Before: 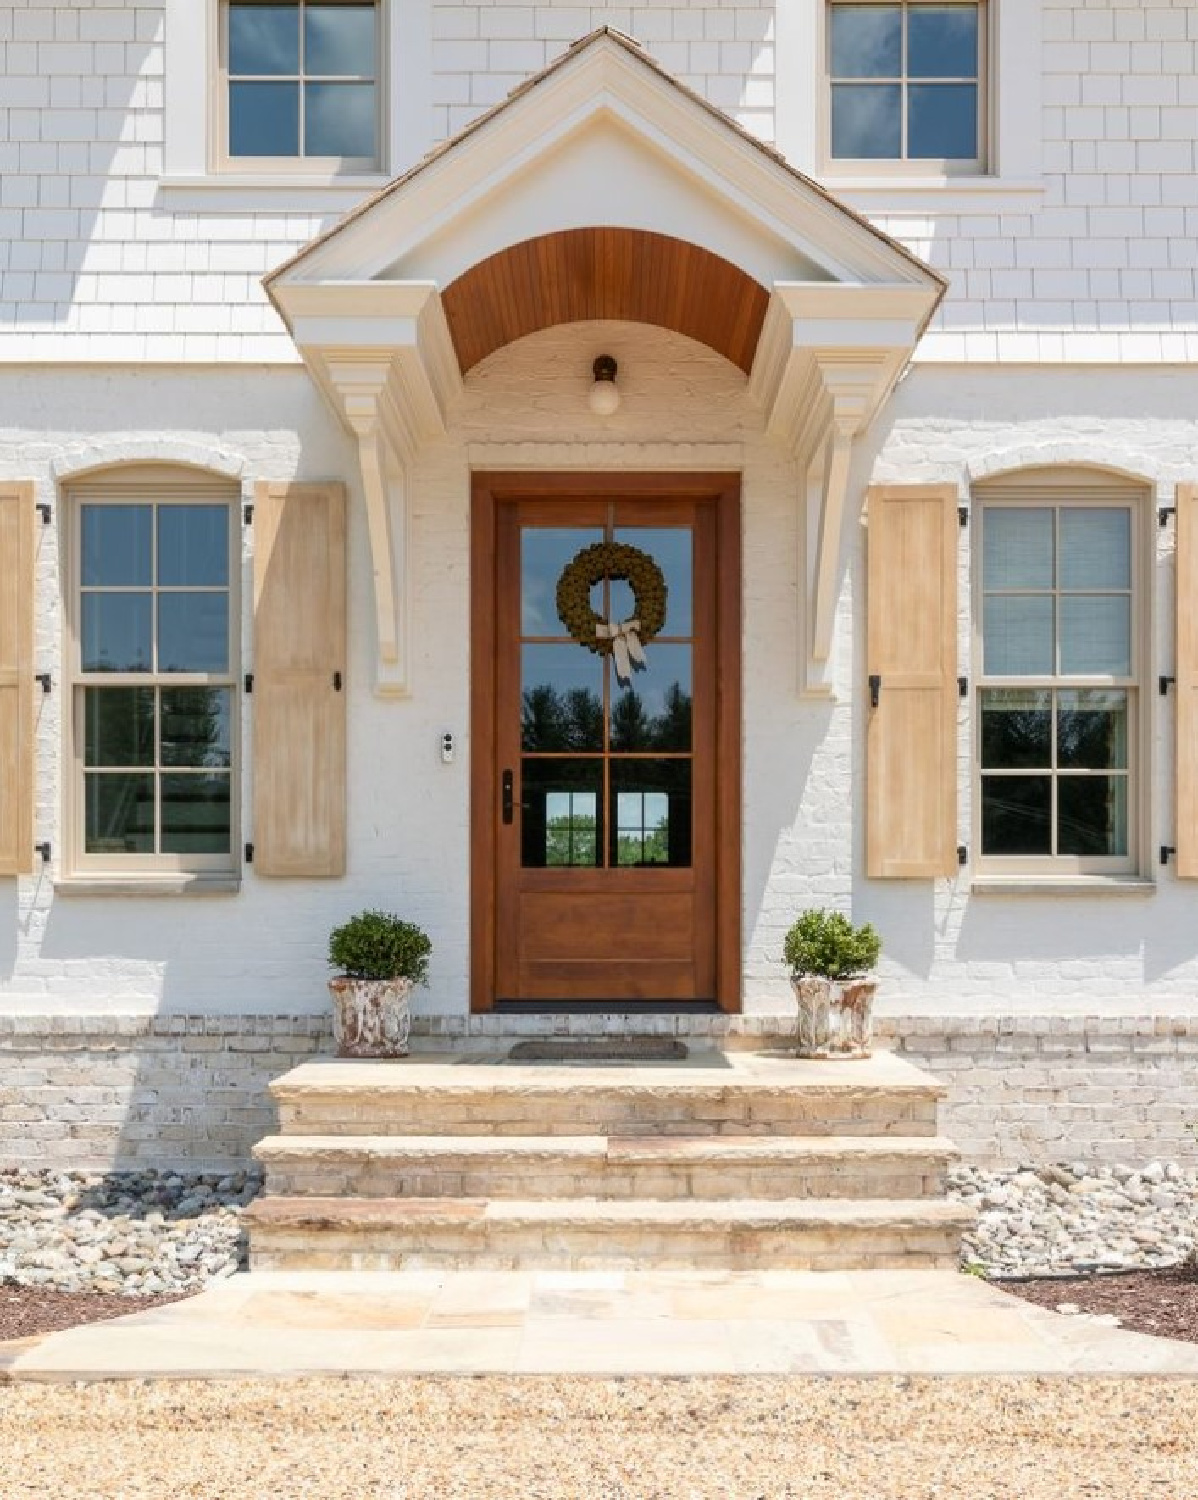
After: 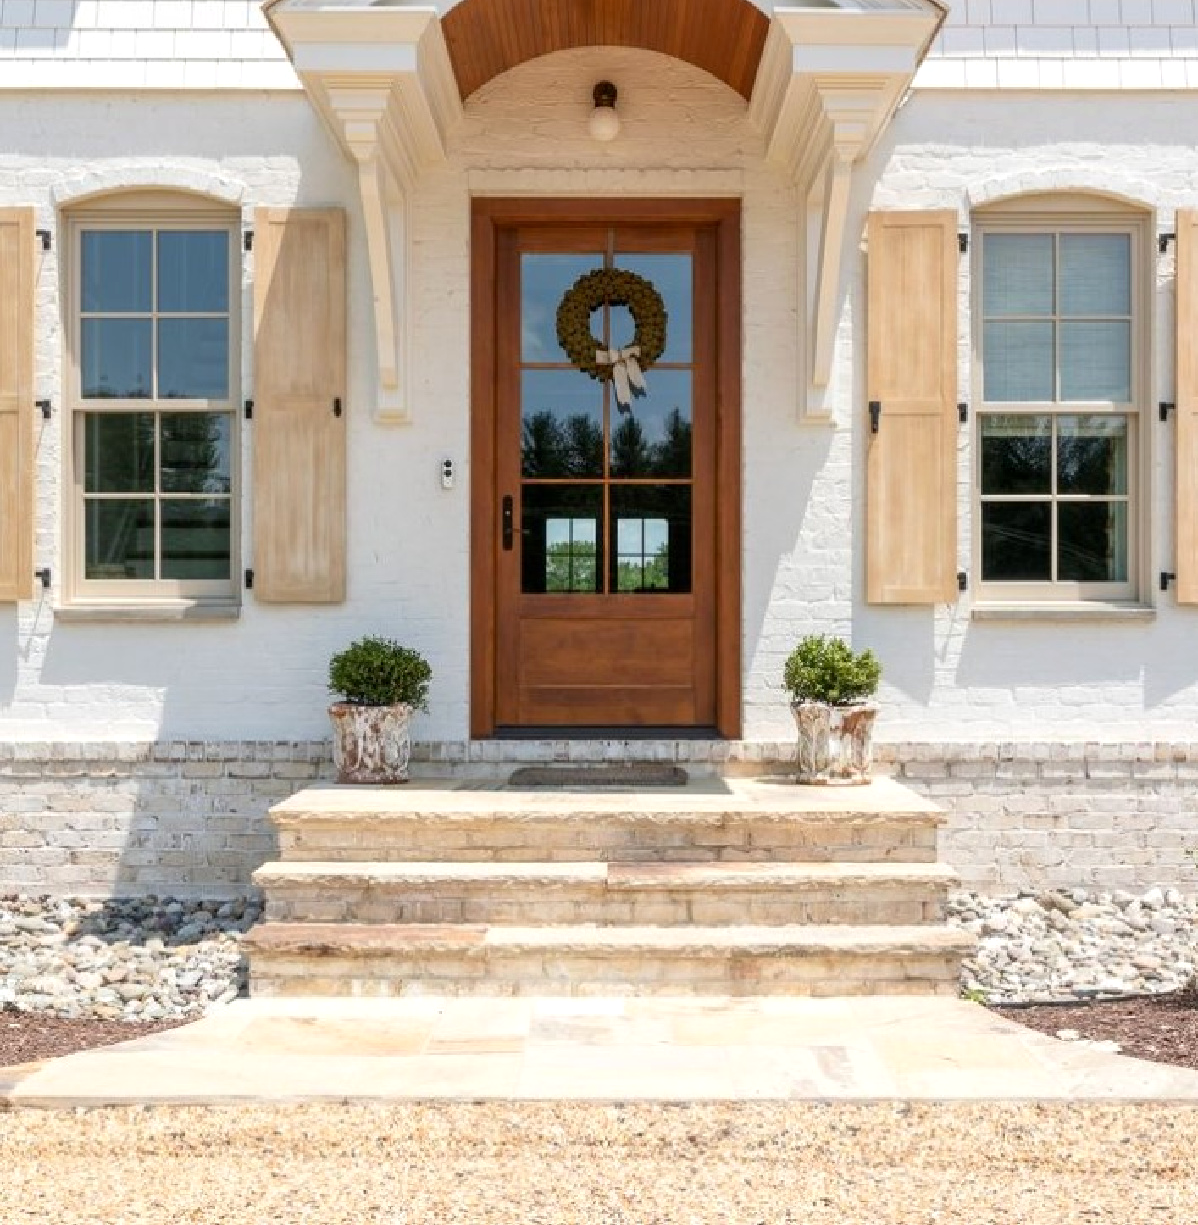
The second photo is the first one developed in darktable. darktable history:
exposure: black level correction 0.001, exposure 0.138 EV, compensate highlight preservation false
crop and rotate: top 18.289%
